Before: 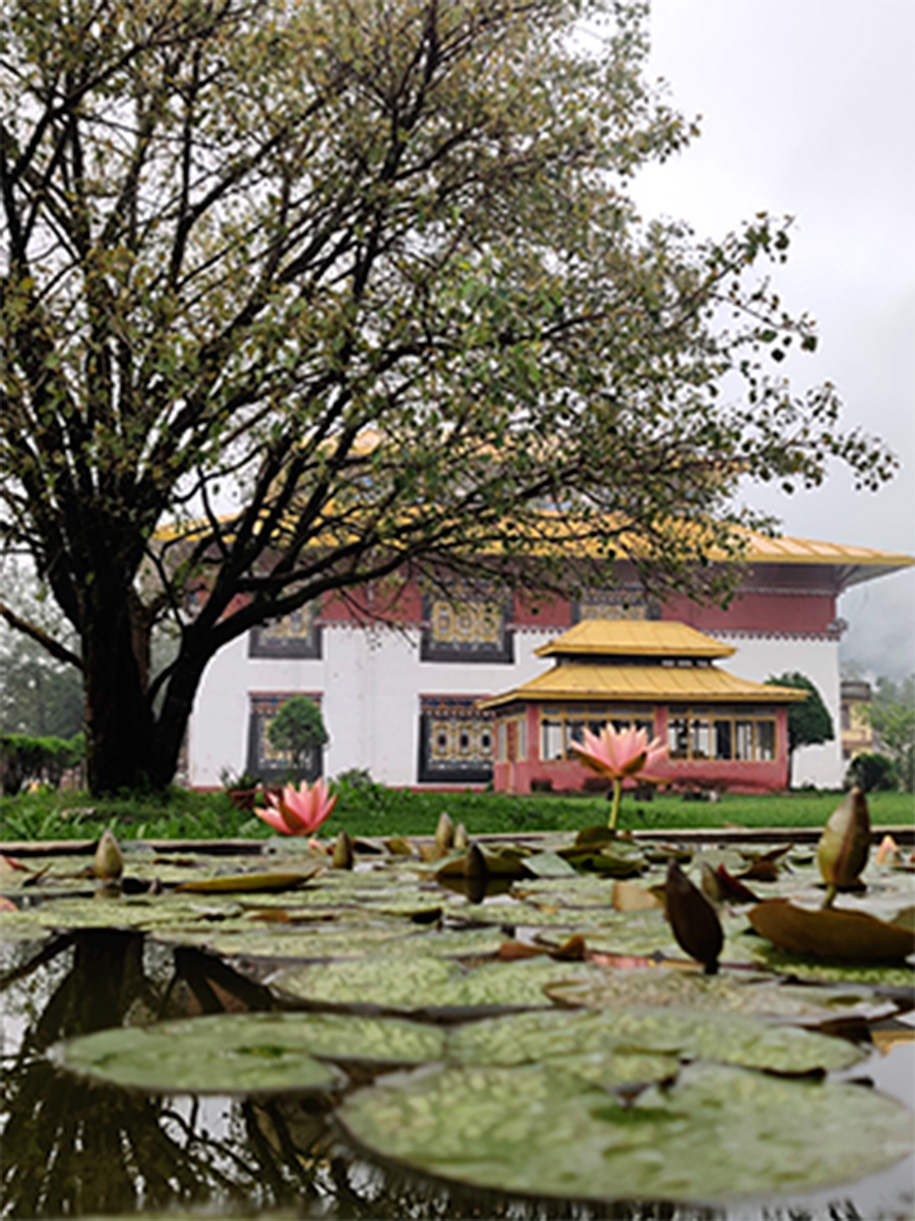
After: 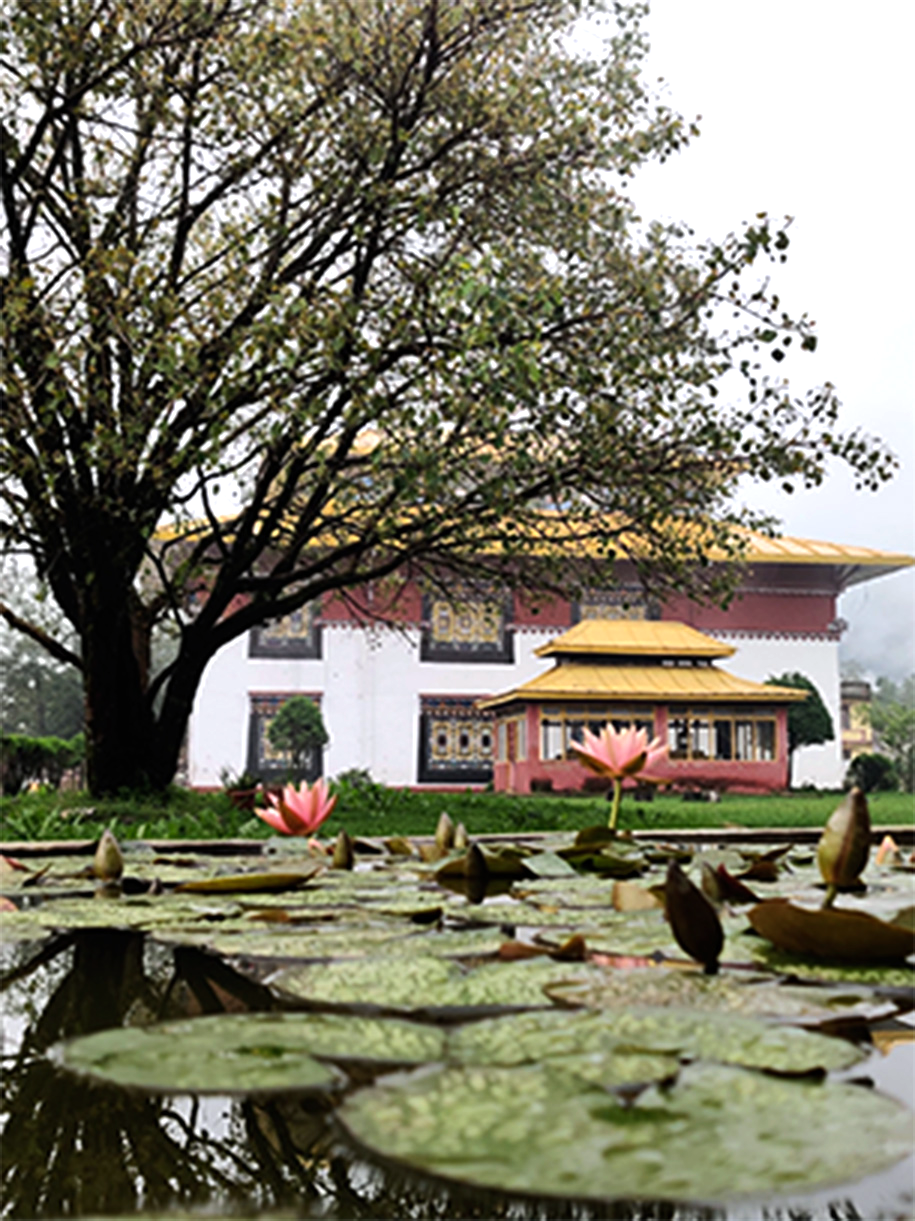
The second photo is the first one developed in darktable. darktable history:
white balance: red 0.988, blue 1.017
tone equalizer: -8 EV -0.417 EV, -7 EV -0.389 EV, -6 EV -0.333 EV, -5 EV -0.222 EV, -3 EV 0.222 EV, -2 EV 0.333 EV, -1 EV 0.389 EV, +0 EV 0.417 EV, edges refinement/feathering 500, mask exposure compensation -1.57 EV, preserve details no
